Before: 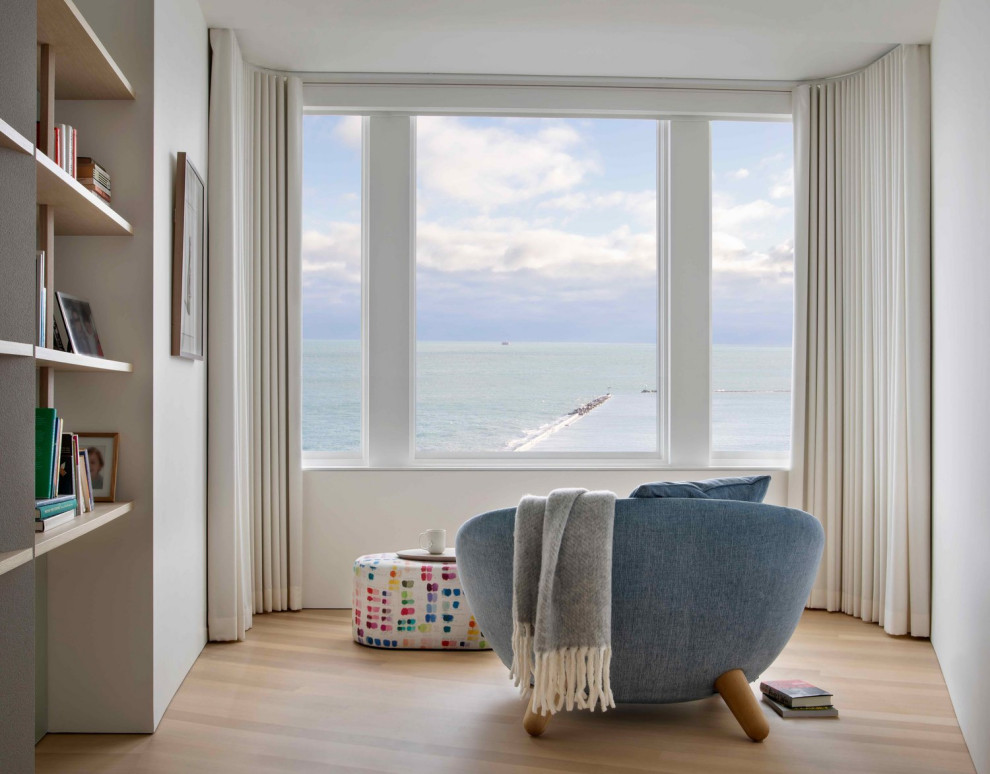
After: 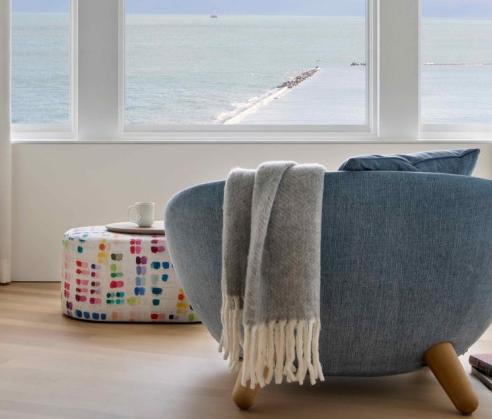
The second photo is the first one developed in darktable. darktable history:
crop: left 29.396%, top 42.256%, right 20.875%, bottom 3.496%
